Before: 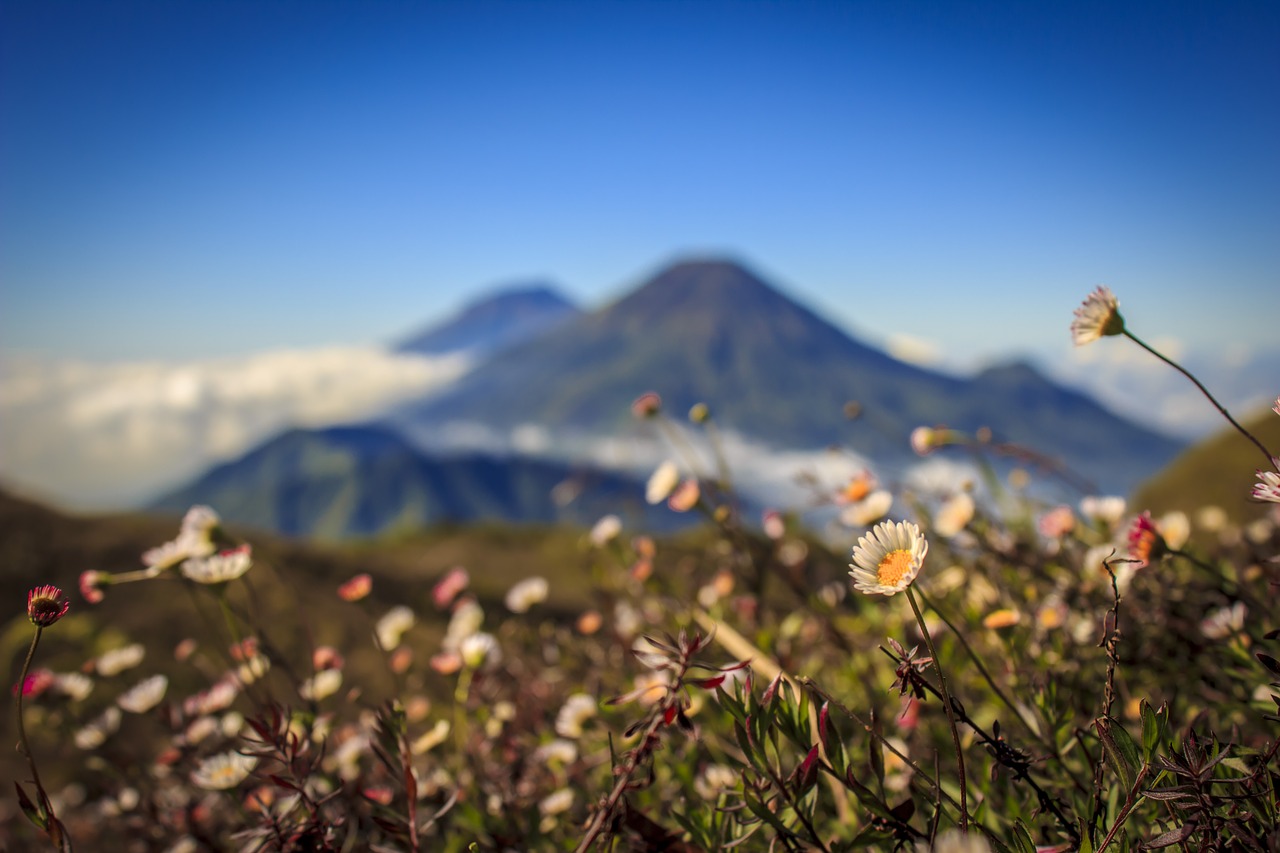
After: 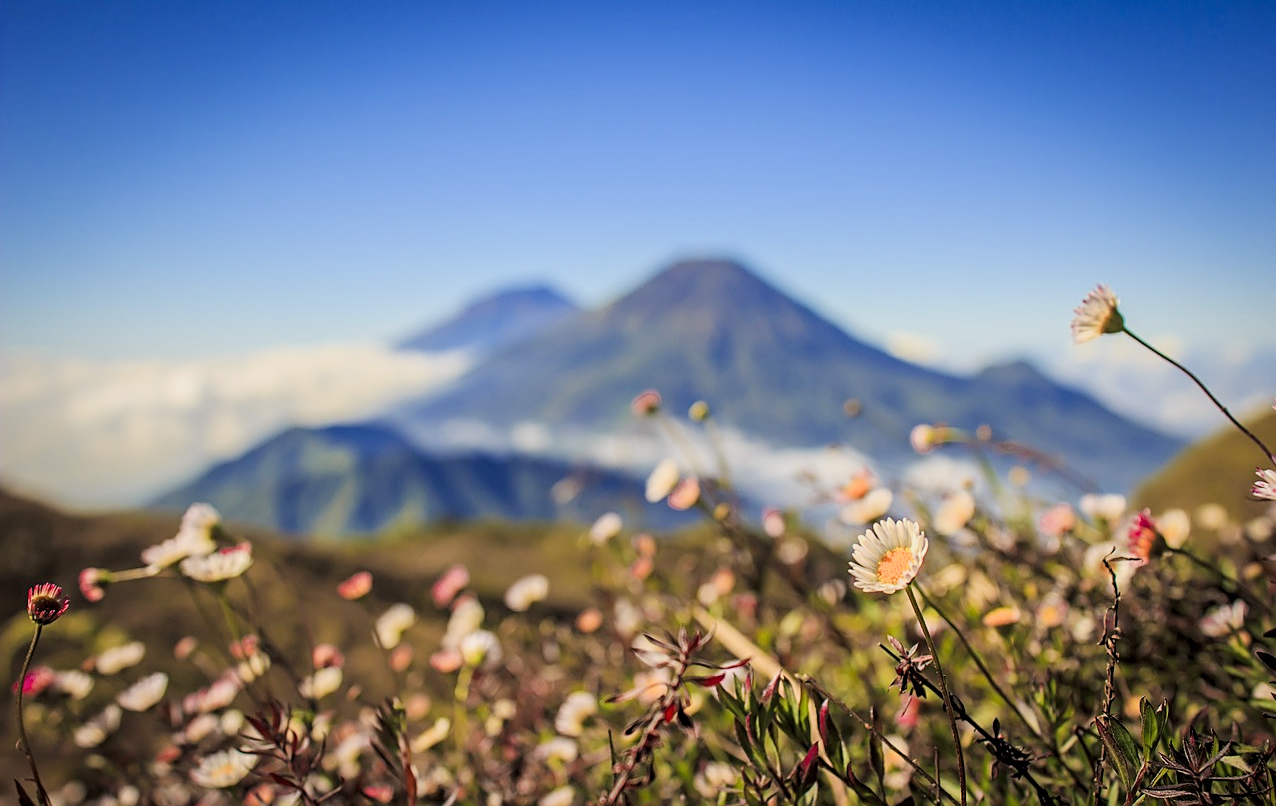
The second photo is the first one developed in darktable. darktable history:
exposure: black level correction 0, exposure 0.89 EV, compensate highlight preservation false
sharpen: on, module defaults
crop: top 0.304%, right 0.26%, bottom 5.1%
filmic rgb: black relative exposure -7.65 EV, white relative exposure 4.56 EV, threshold 5.96 EV, hardness 3.61, enable highlight reconstruction true
